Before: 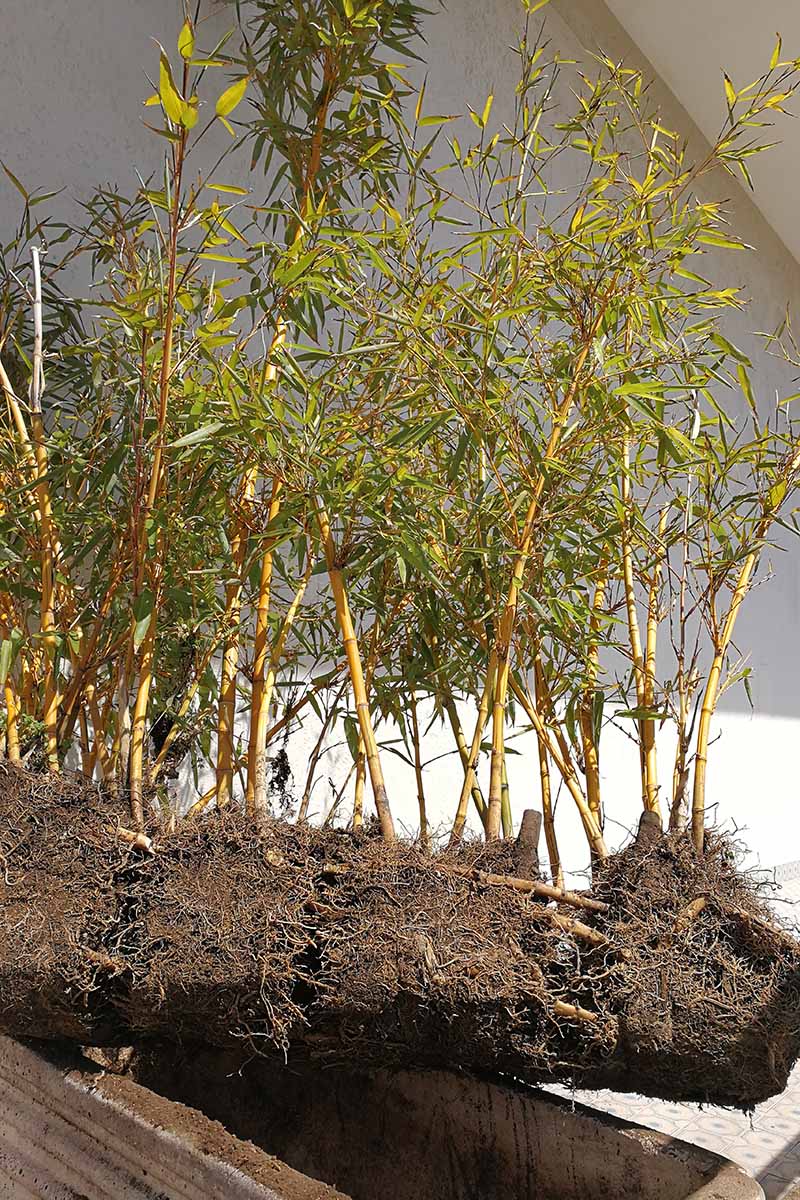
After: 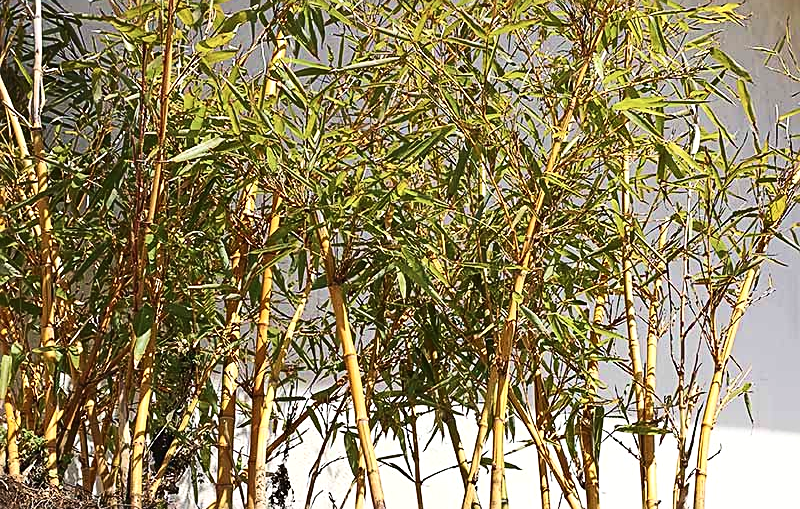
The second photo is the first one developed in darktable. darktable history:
contrast brightness saturation: contrast 0.282
crop and rotate: top 23.751%, bottom 33.787%
sharpen: on, module defaults
exposure: black level correction -0.006, exposure 0.066 EV, compensate highlight preservation false
color correction: highlights a* -0.107, highlights b* 0.147
velvia: on, module defaults
